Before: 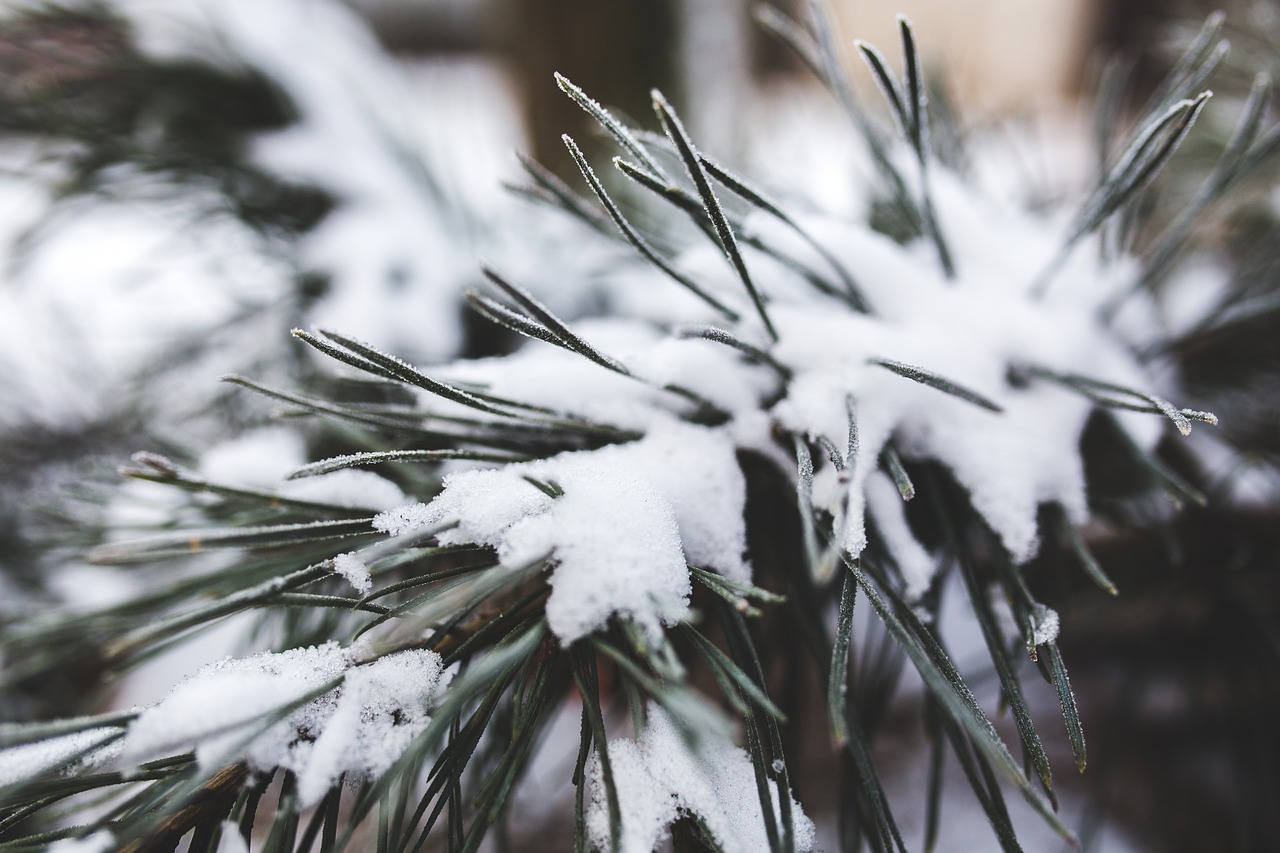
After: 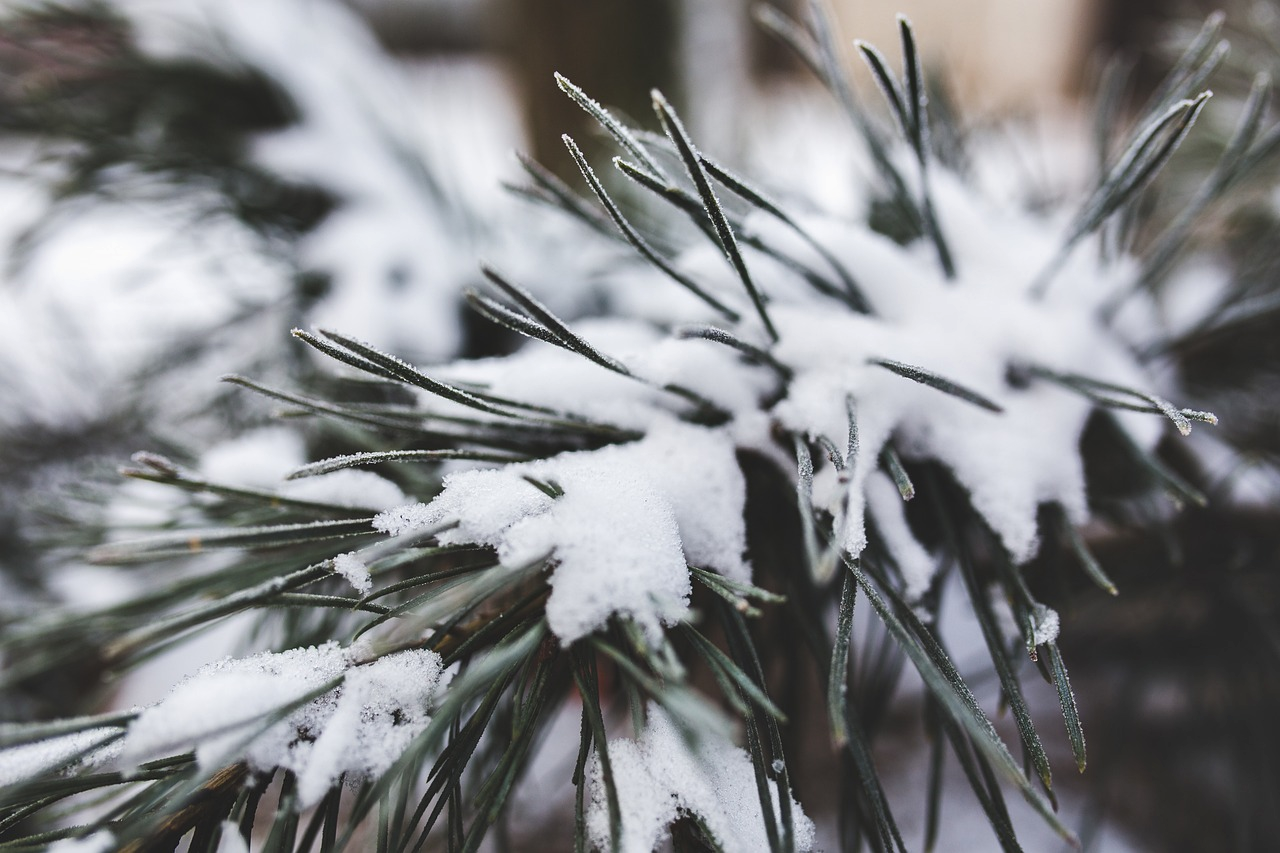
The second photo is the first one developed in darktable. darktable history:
shadows and highlights: shadows 43.46, white point adjustment -1.28, soften with gaussian
